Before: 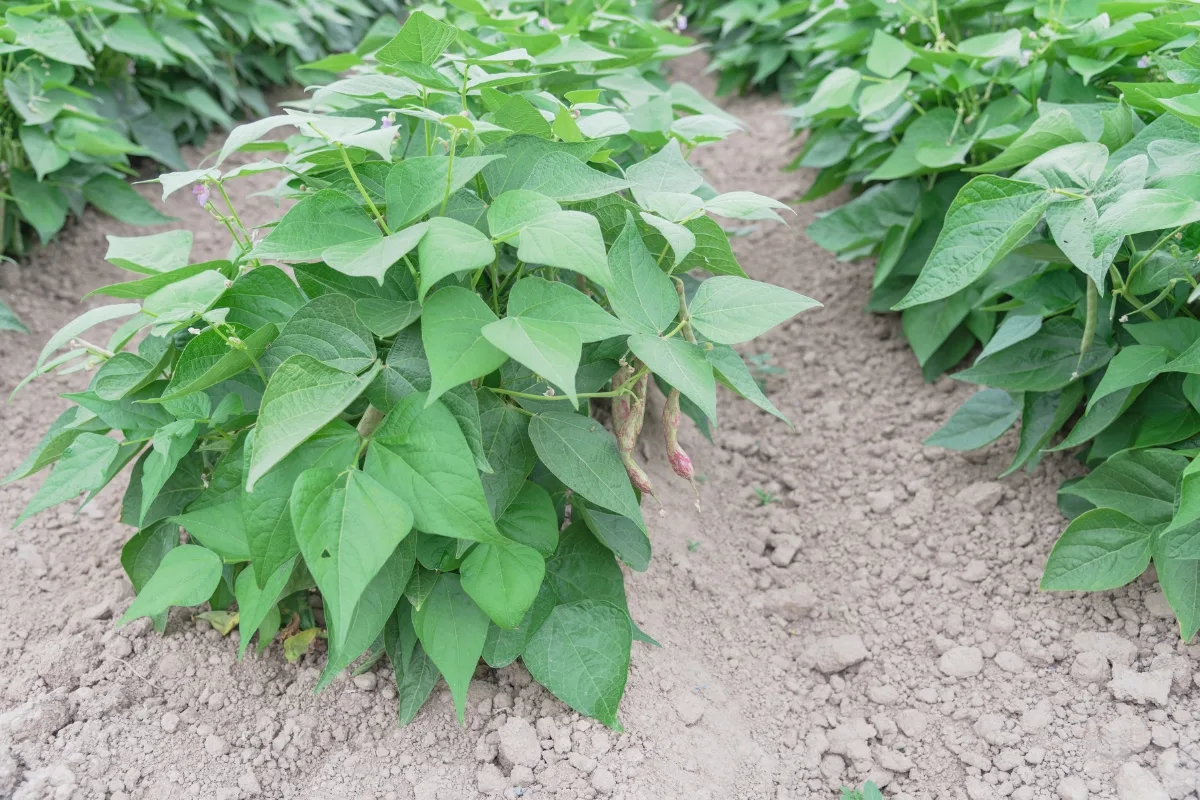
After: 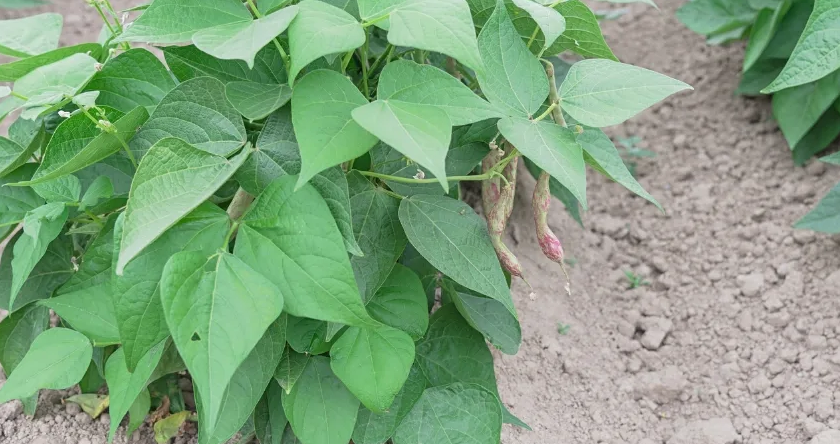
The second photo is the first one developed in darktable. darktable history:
sharpen: amount 0.202
crop: left 10.899%, top 27.182%, right 18.271%, bottom 16.992%
